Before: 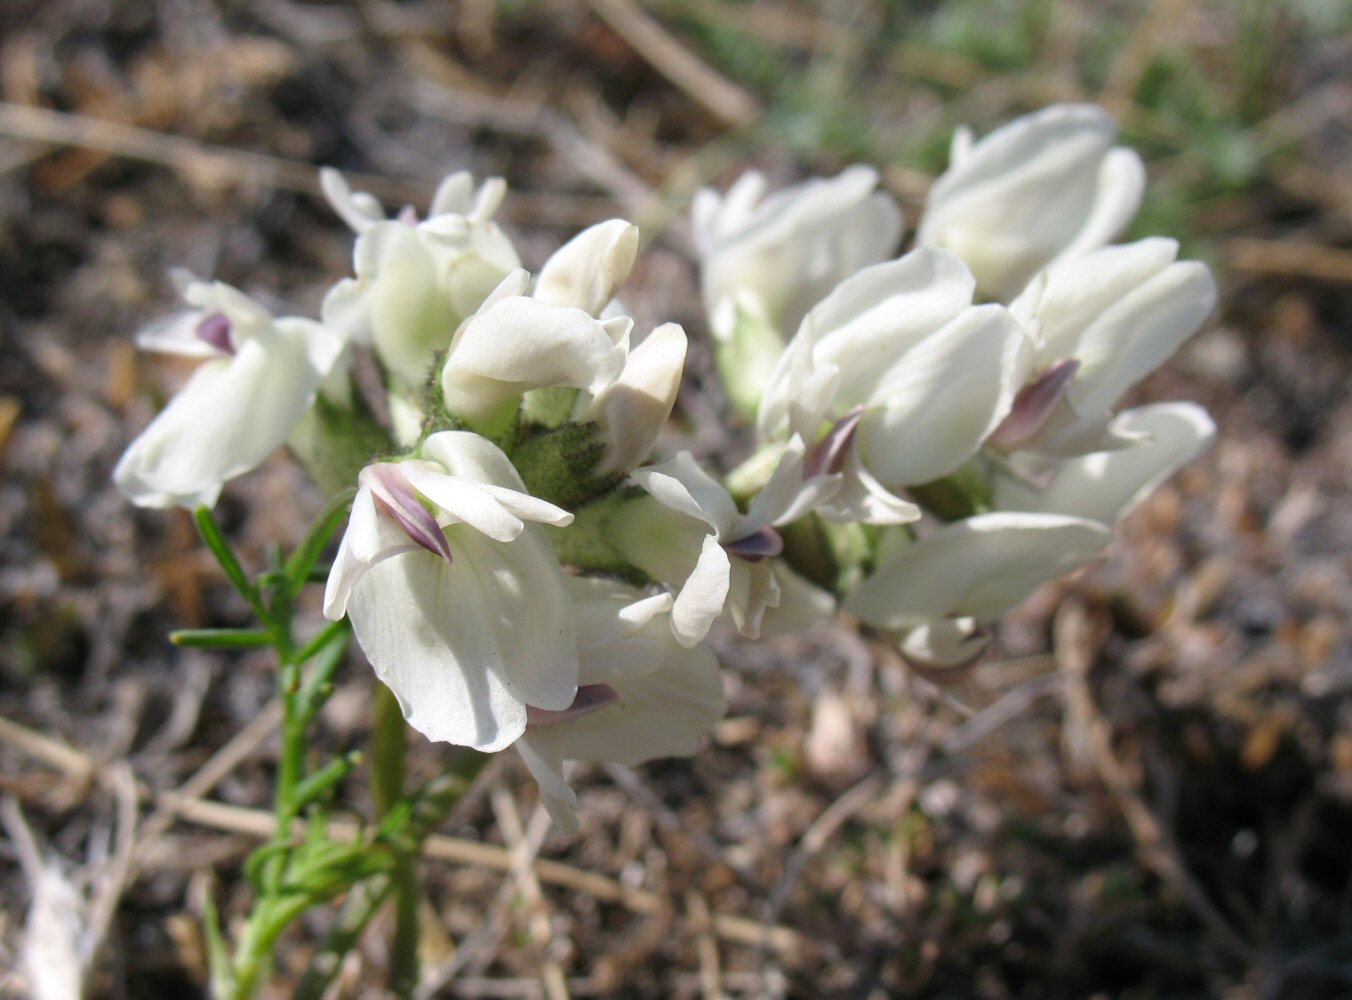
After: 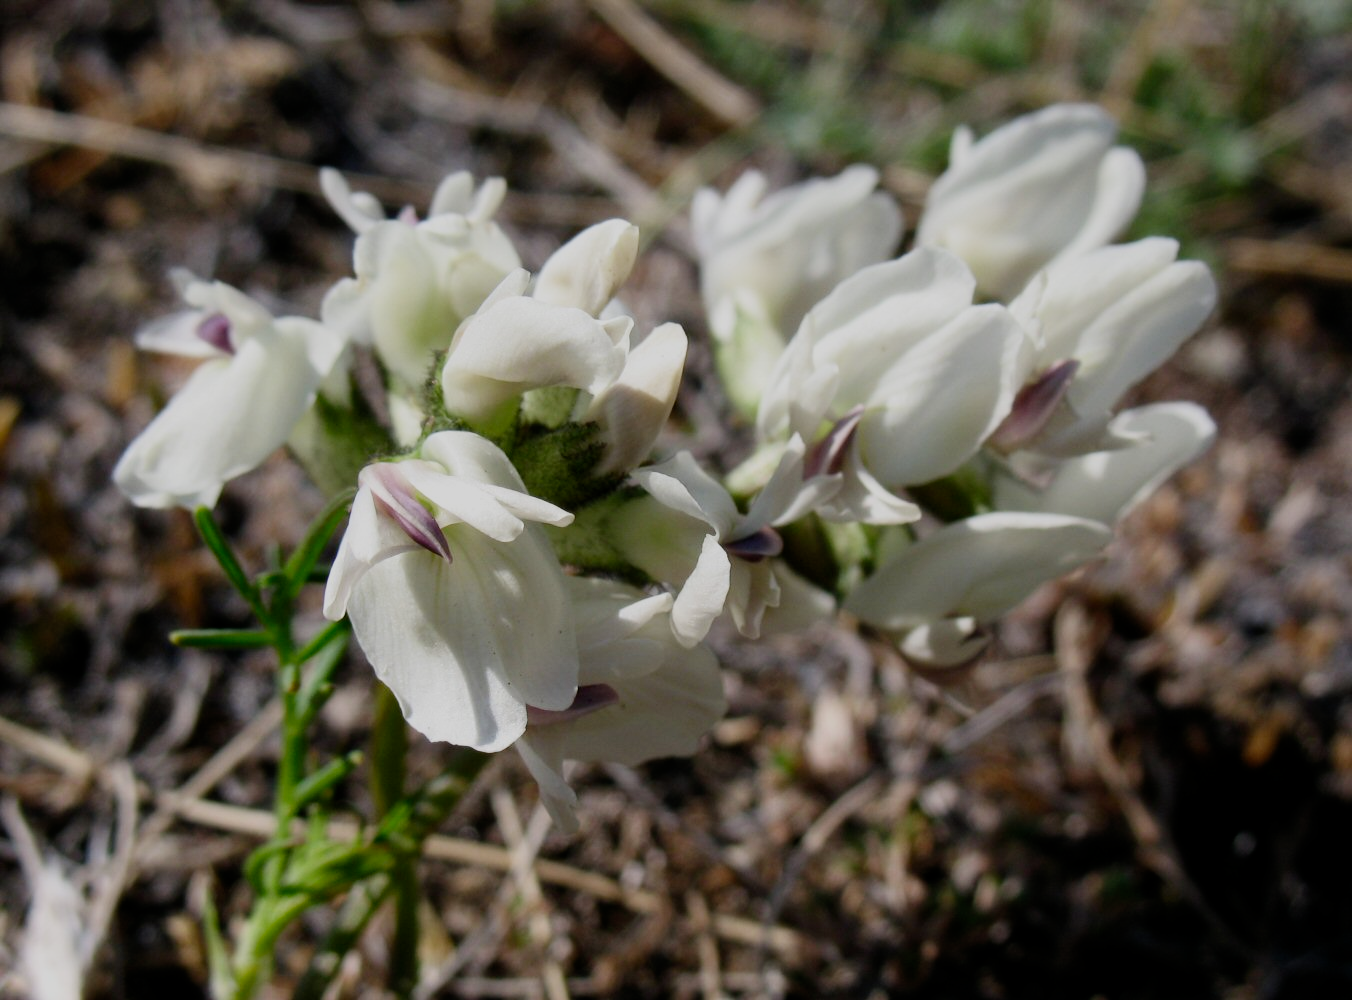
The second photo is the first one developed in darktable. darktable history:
contrast brightness saturation: contrast 0.15, brightness 0.05
filmic rgb: middle gray luminance 29%, black relative exposure -10.3 EV, white relative exposure 5.5 EV, threshold 6 EV, target black luminance 0%, hardness 3.95, latitude 2.04%, contrast 1.132, highlights saturation mix 5%, shadows ↔ highlights balance 15.11%, add noise in highlights 0, preserve chrominance no, color science v3 (2019), use custom middle-gray values true, iterations of high-quality reconstruction 0, contrast in highlights soft, enable highlight reconstruction true
